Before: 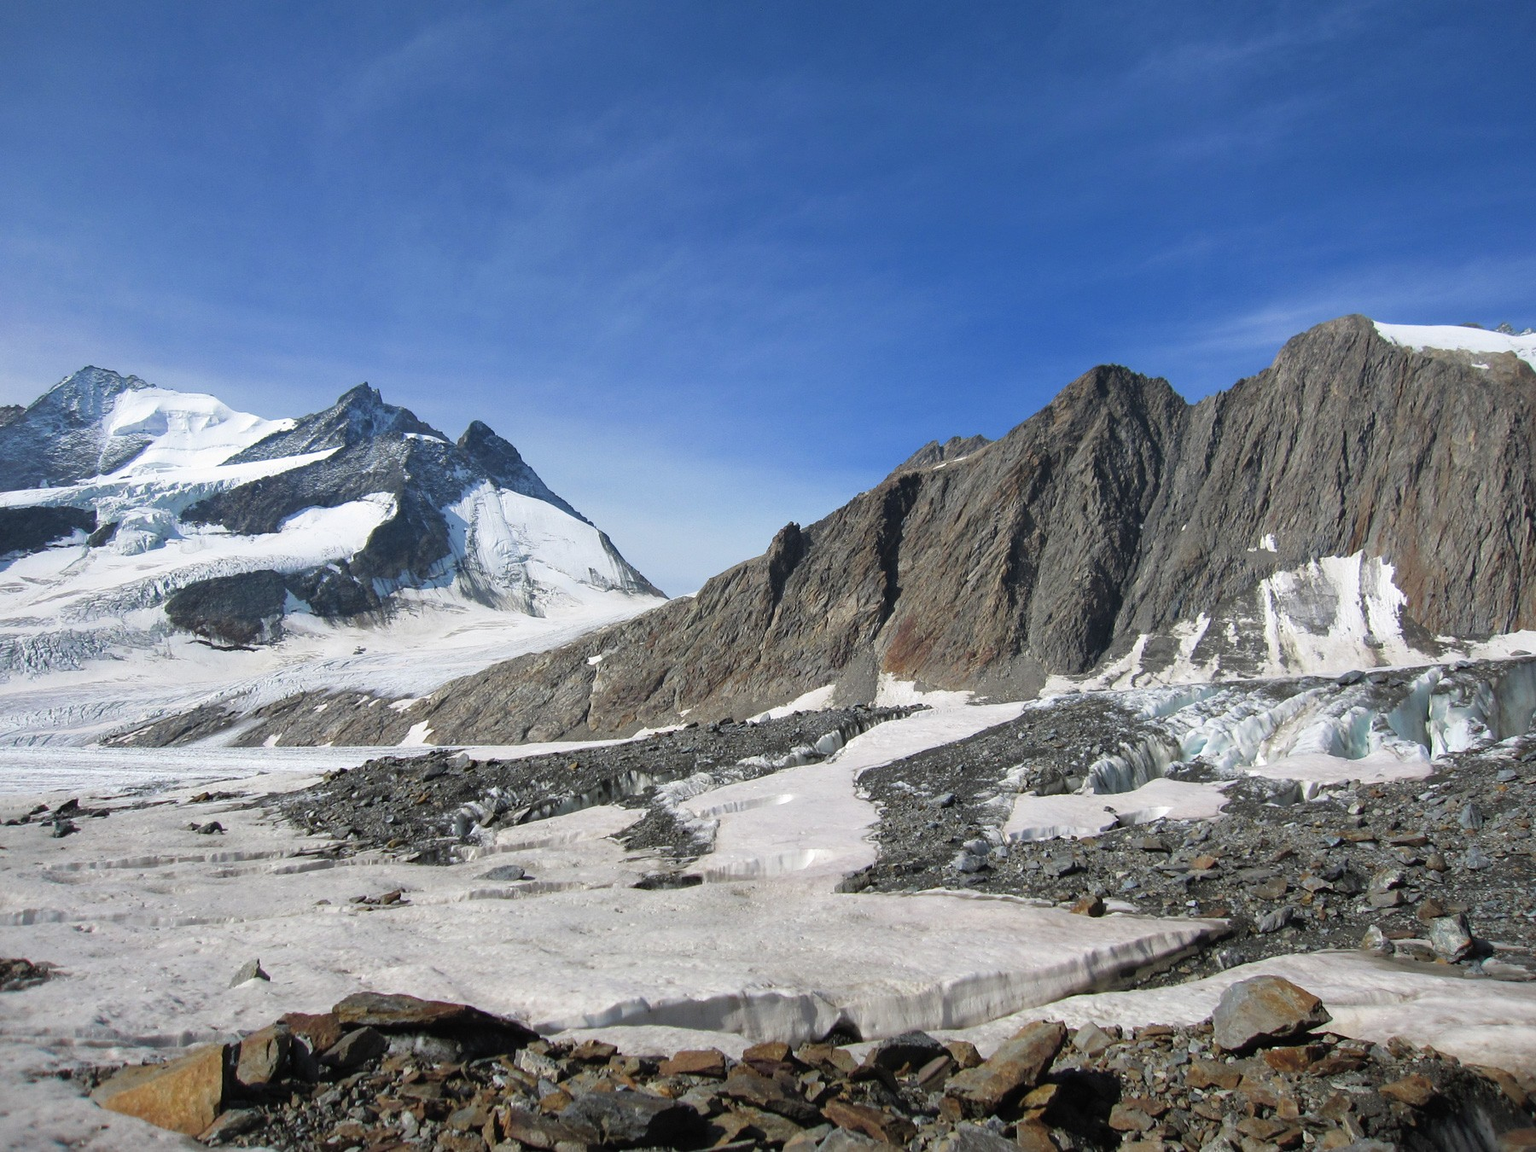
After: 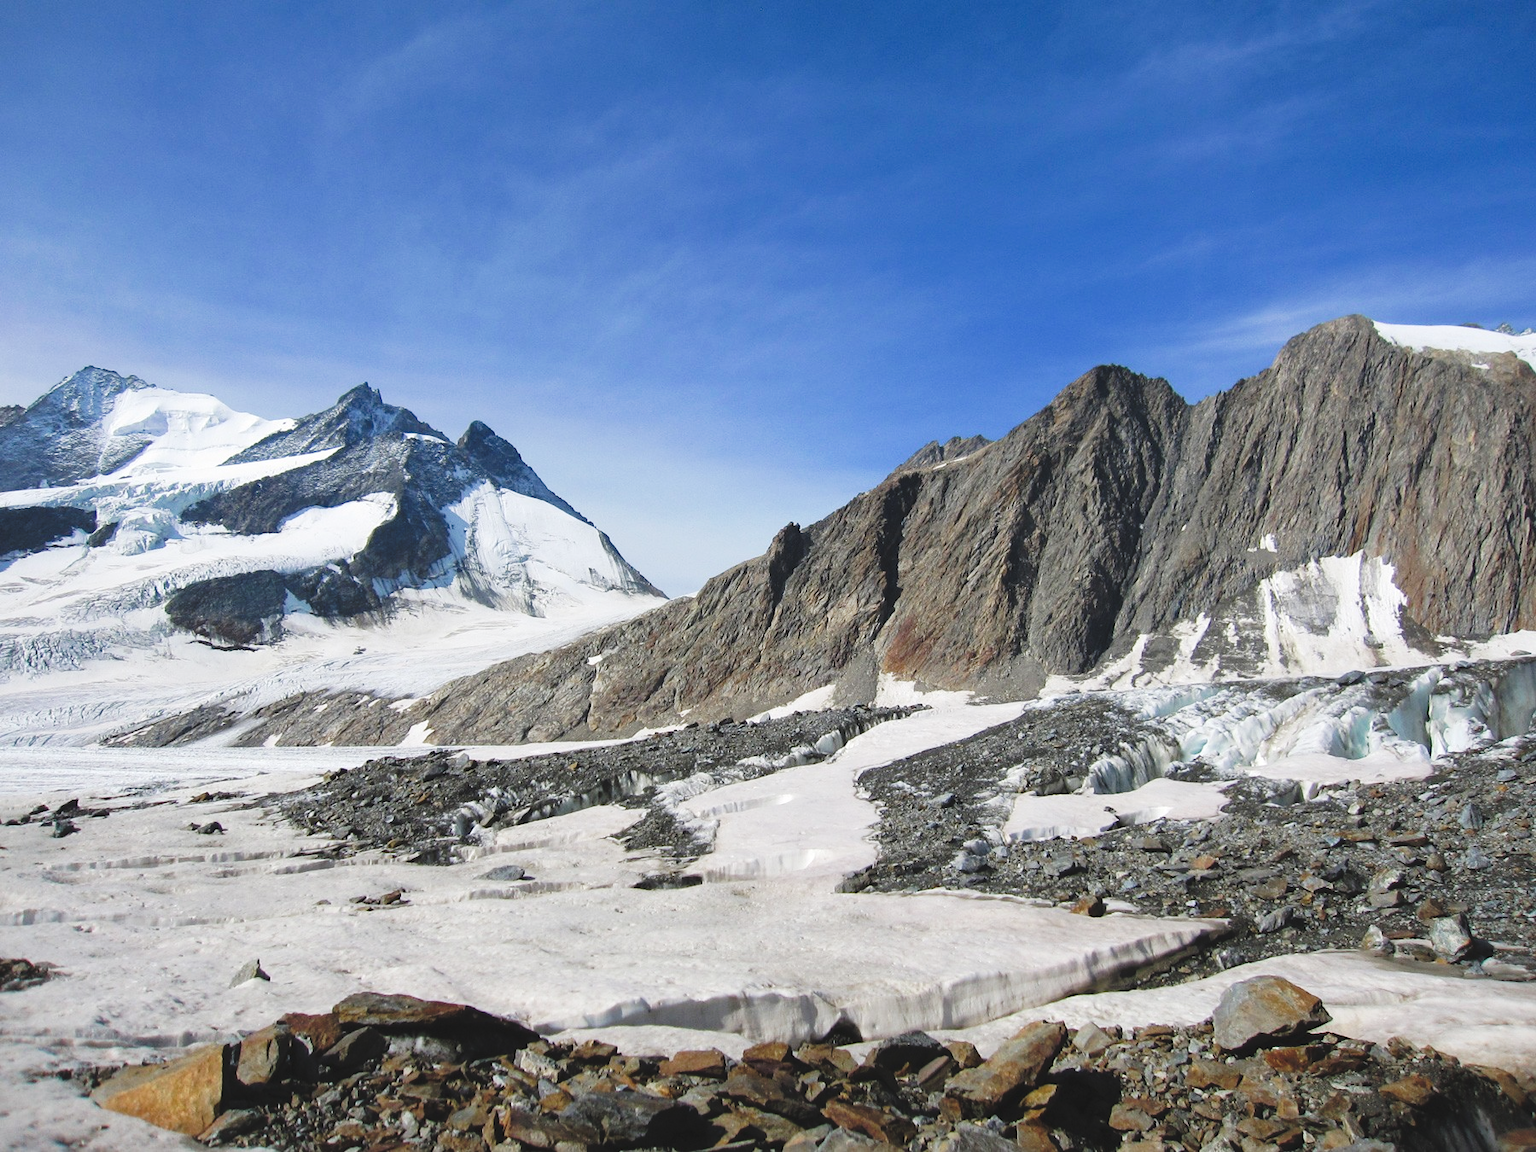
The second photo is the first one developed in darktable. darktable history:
tone curve: curves: ch0 [(0, 0) (0.003, 0.065) (0.011, 0.072) (0.025, 0.09) (0.044, 0.104) (0.069, 0.116) (0.1, 0.127) (0.136, 0.15) (0.177, 0.184) (0.224, 0.223) (0.277, 0.28) (0.335, 0.361) (0.399, 0.443) (0.468, 0.525) (0.543, 0.616) (0.623, 0.713) (0.709, 0.79) (0.801, 0.866) (0.898, 0.933) (1, 1)], preserve colors none
